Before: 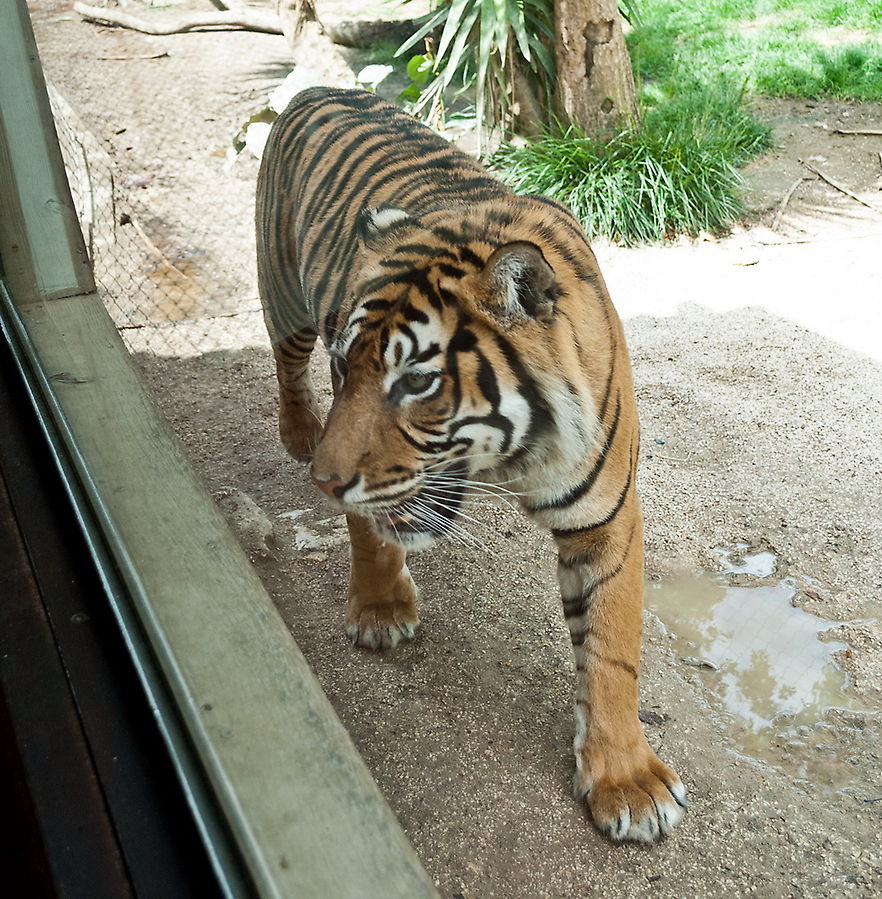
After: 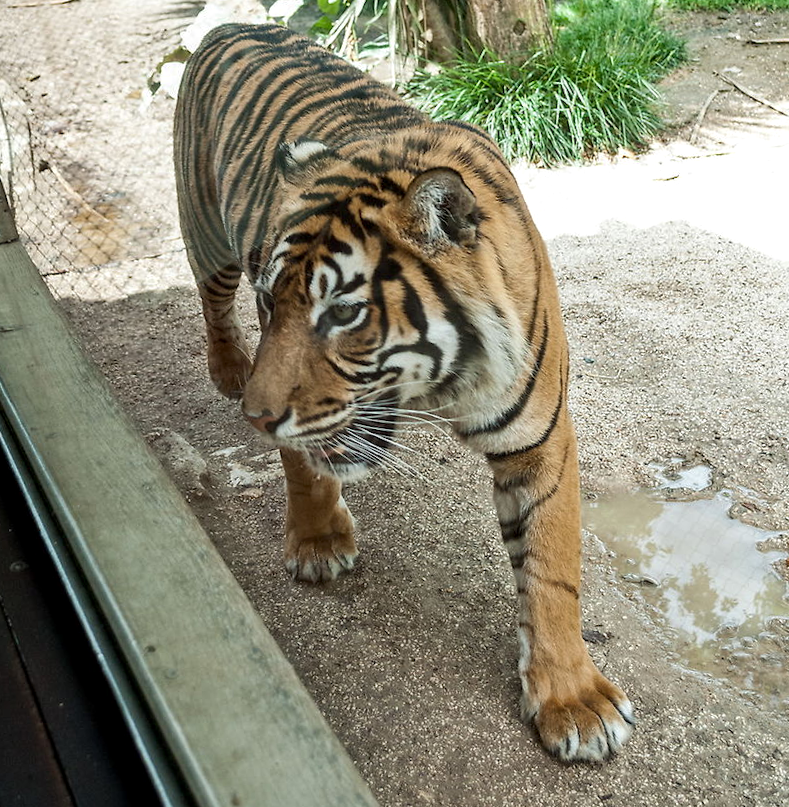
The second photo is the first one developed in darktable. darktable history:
local contrast: on, module defaults
crop and rotate: angle 2.93°, left 5.892%, top 5.671%
